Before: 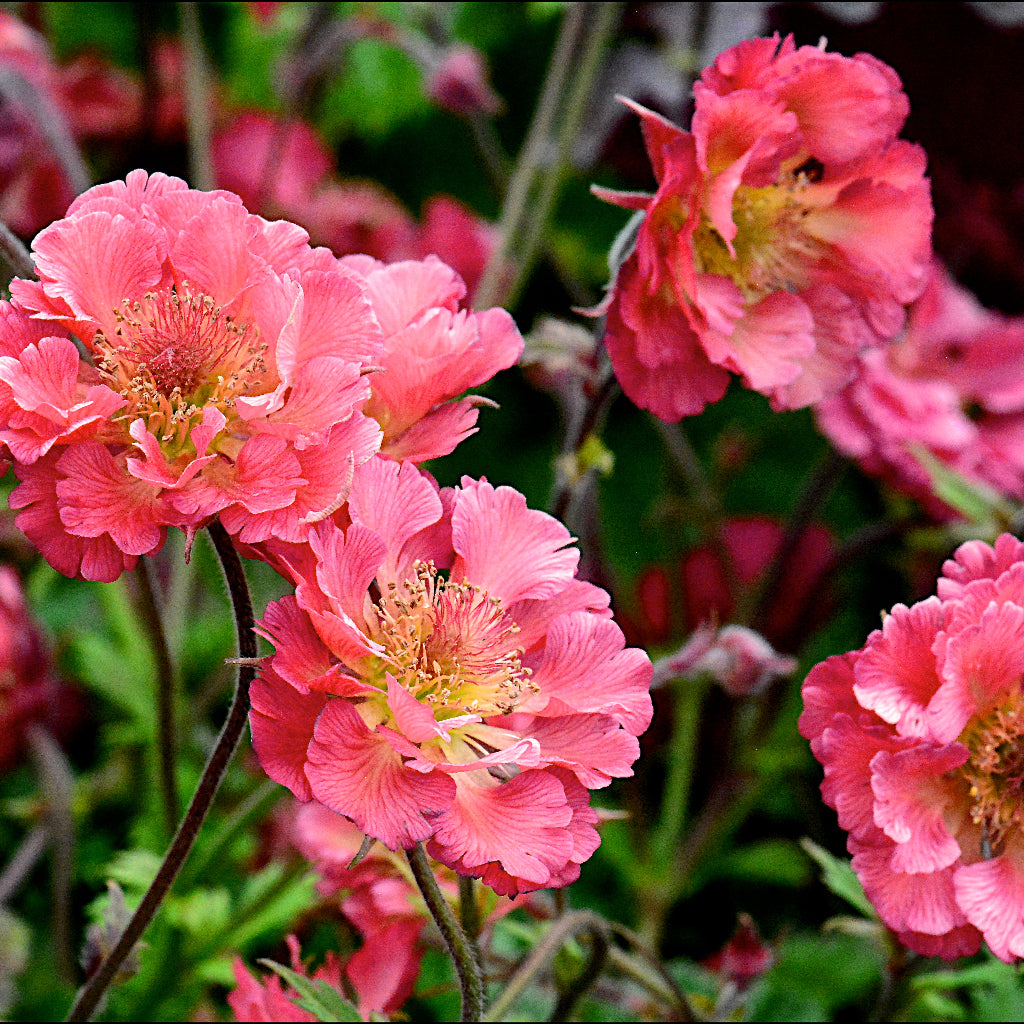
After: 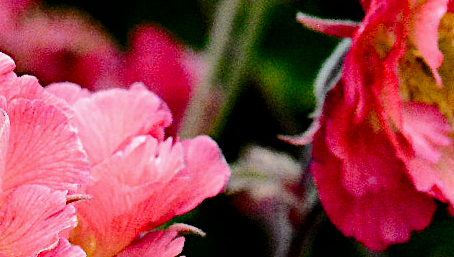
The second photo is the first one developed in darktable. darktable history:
crop: left 28.803%, top 16.873%, right 26.801%, bottom 58.019%
tone curve: curves: ch0 [(0, 0) (0.068, 0.012) (0.183, 0.089) (0.341, 0.283) (0.547, 0.532) (0.828, 0.815) (1, 0.983)]; ch1 [(0, 0) (0.23, 0.166) (0.34, 0.308) (0.371, 0.337) (0.429, 0.411) (0.477, 0.462) (0.499, 0.5) (0.529, 0.537) (0.559, 0.582) (0.743, 0.798) (1, 1)]; ch2 [(0, 0) (0.431, 0.414) (0.498, 0.503) (0.524, 0.528) (0.568, 0.546) (0.6, 0.597) (0.634, 0.645) (0.728, 0.742) (1, 1)], preserve colors none
